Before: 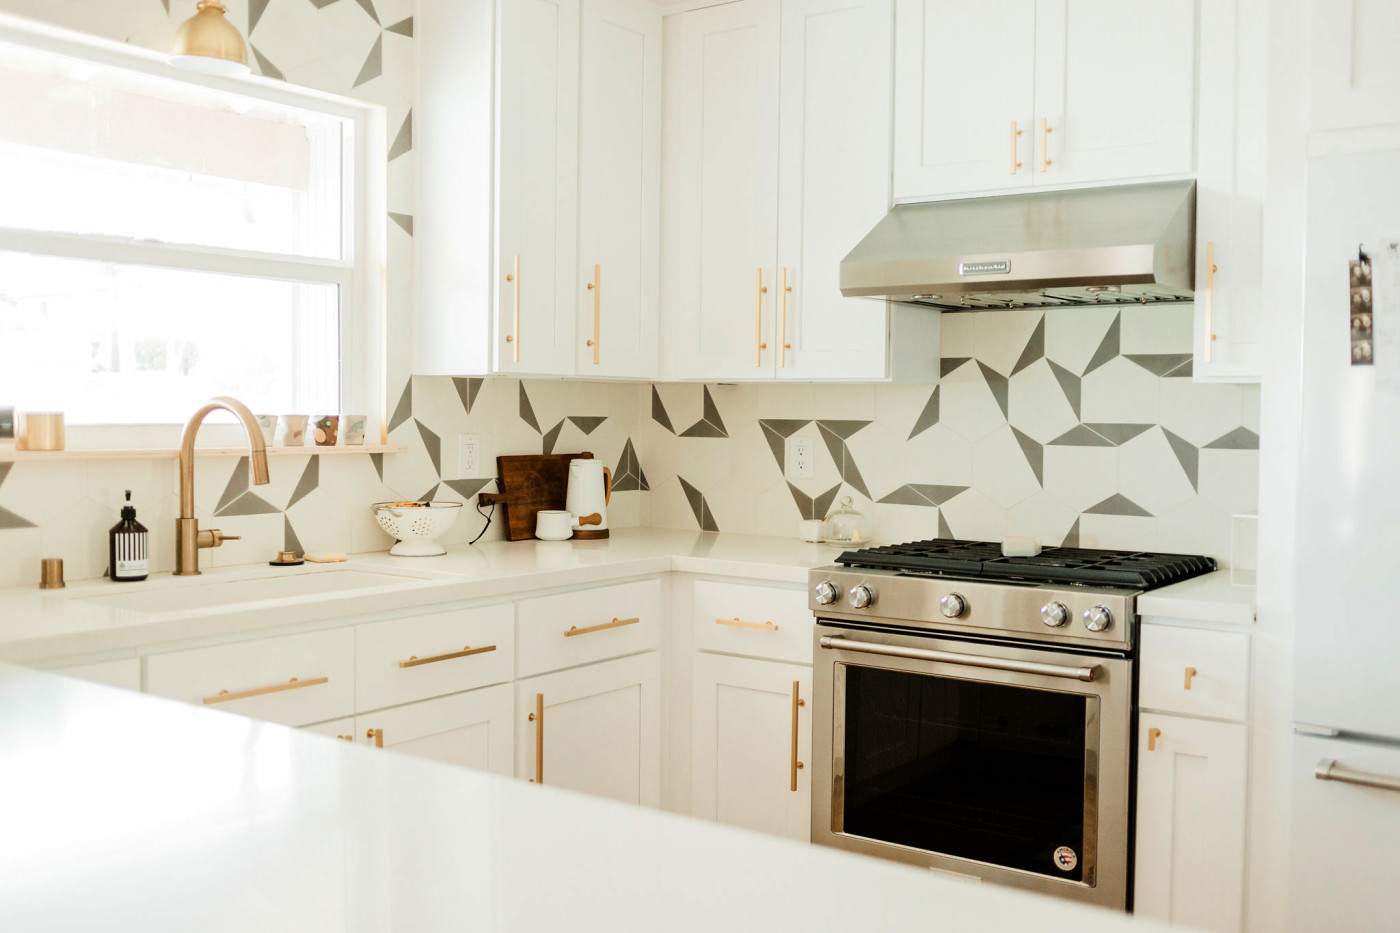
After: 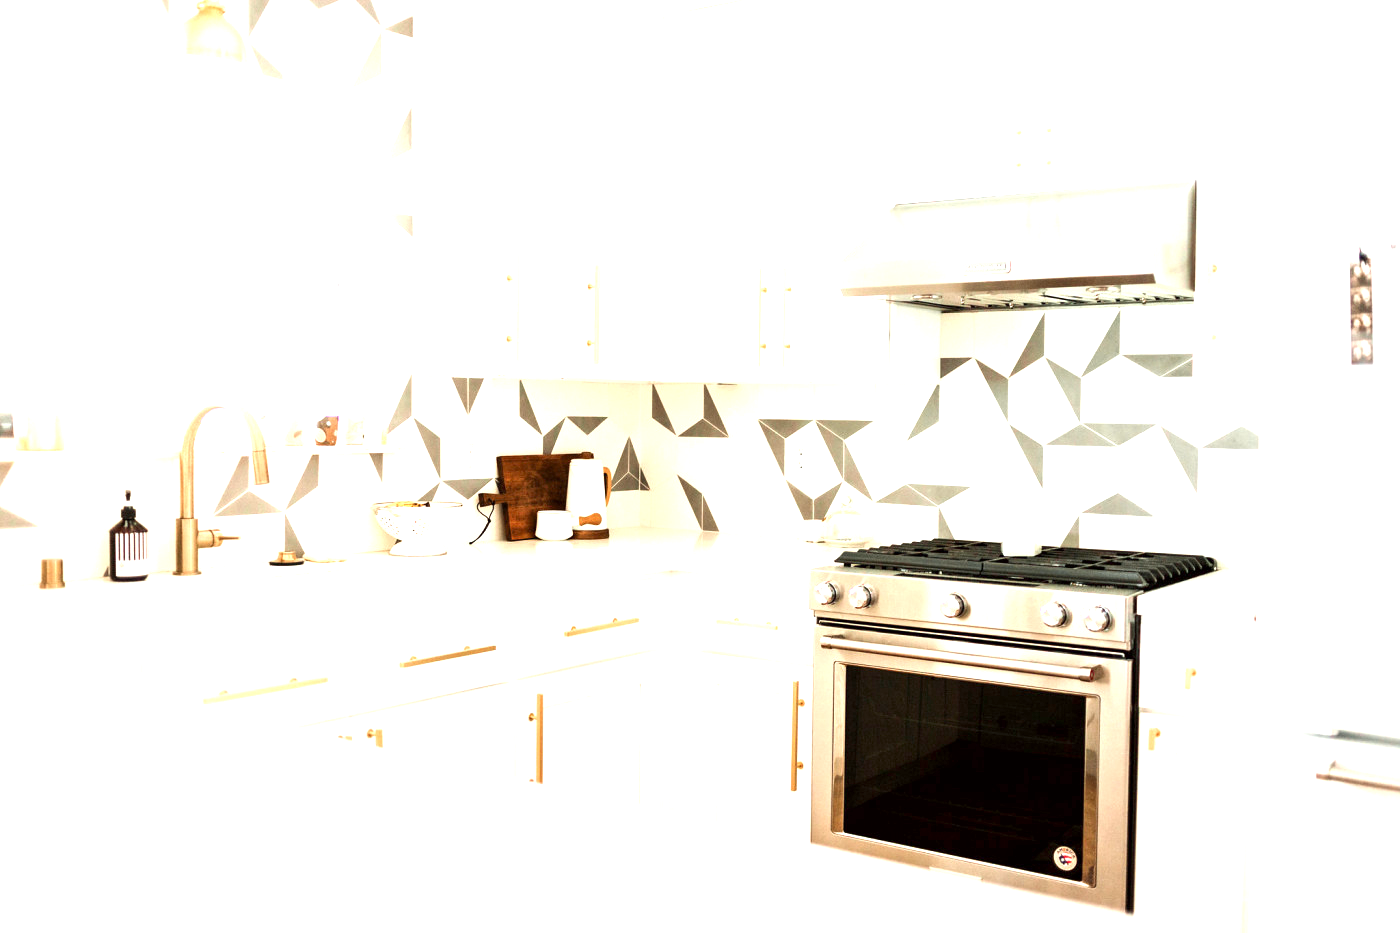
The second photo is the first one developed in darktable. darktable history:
tone curve: curves: ch0 [(0, 0) (0.253, 0.237) (1, 1)]; ch1 [(0, 0) (0.401, 0.42) (0.442, 0.47) (0.491, 0.495) (0.511, 0.523) (0.557, 0.565) (0.66, 0.683) (1, 1)]; ch2 [(0, 0) (0.394, 0.413) (0.5, 0.5) (0.578, 0.568) (1, 1)], color space Lab, independent channels, preserve colors none
exposure: black level correction 0.001, exposure 1.398 EV, compensate highlight preservation false
